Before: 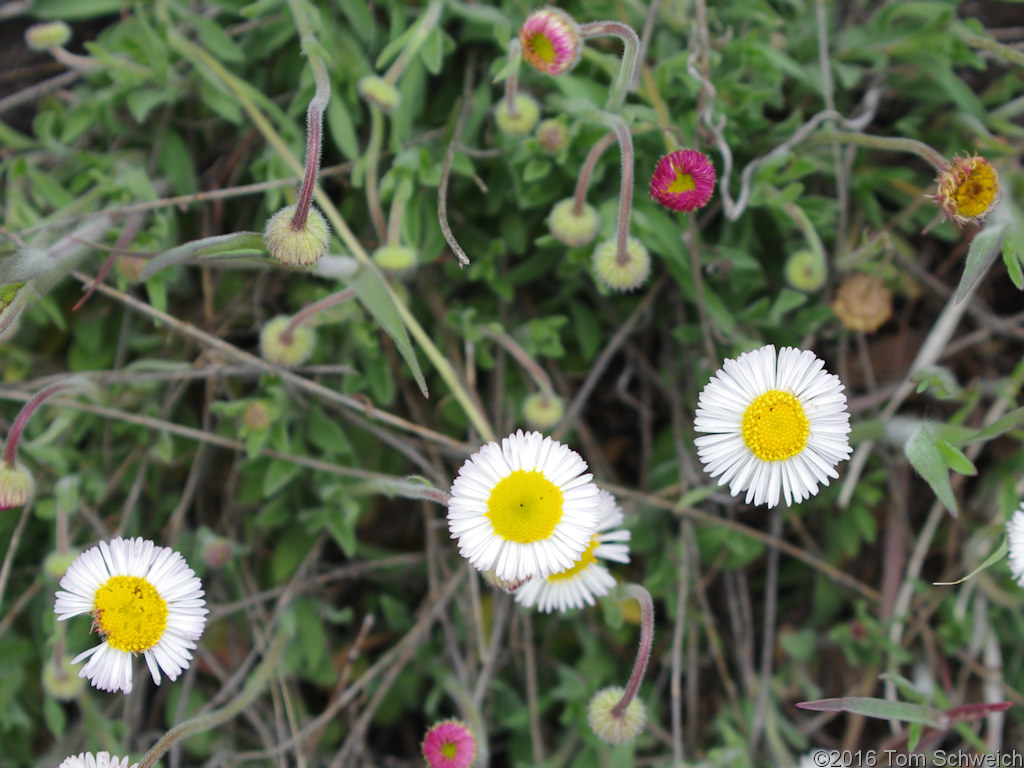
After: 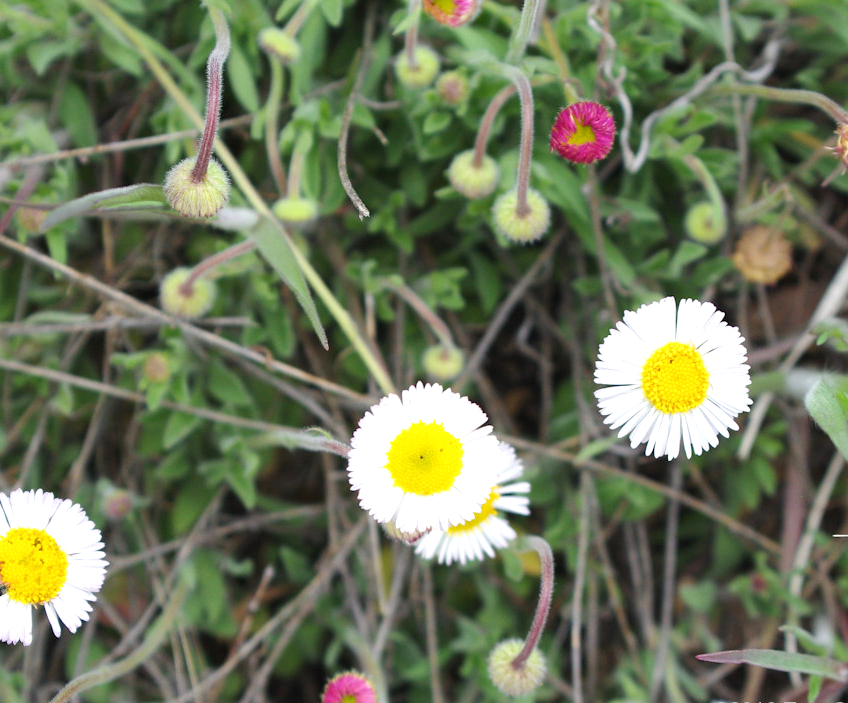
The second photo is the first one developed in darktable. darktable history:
crop: left 9.807%, top 6.259%, right 7.334%, bottom 2.177%
exposure: exposure 0.564 EV, compensate highlight preservation false
